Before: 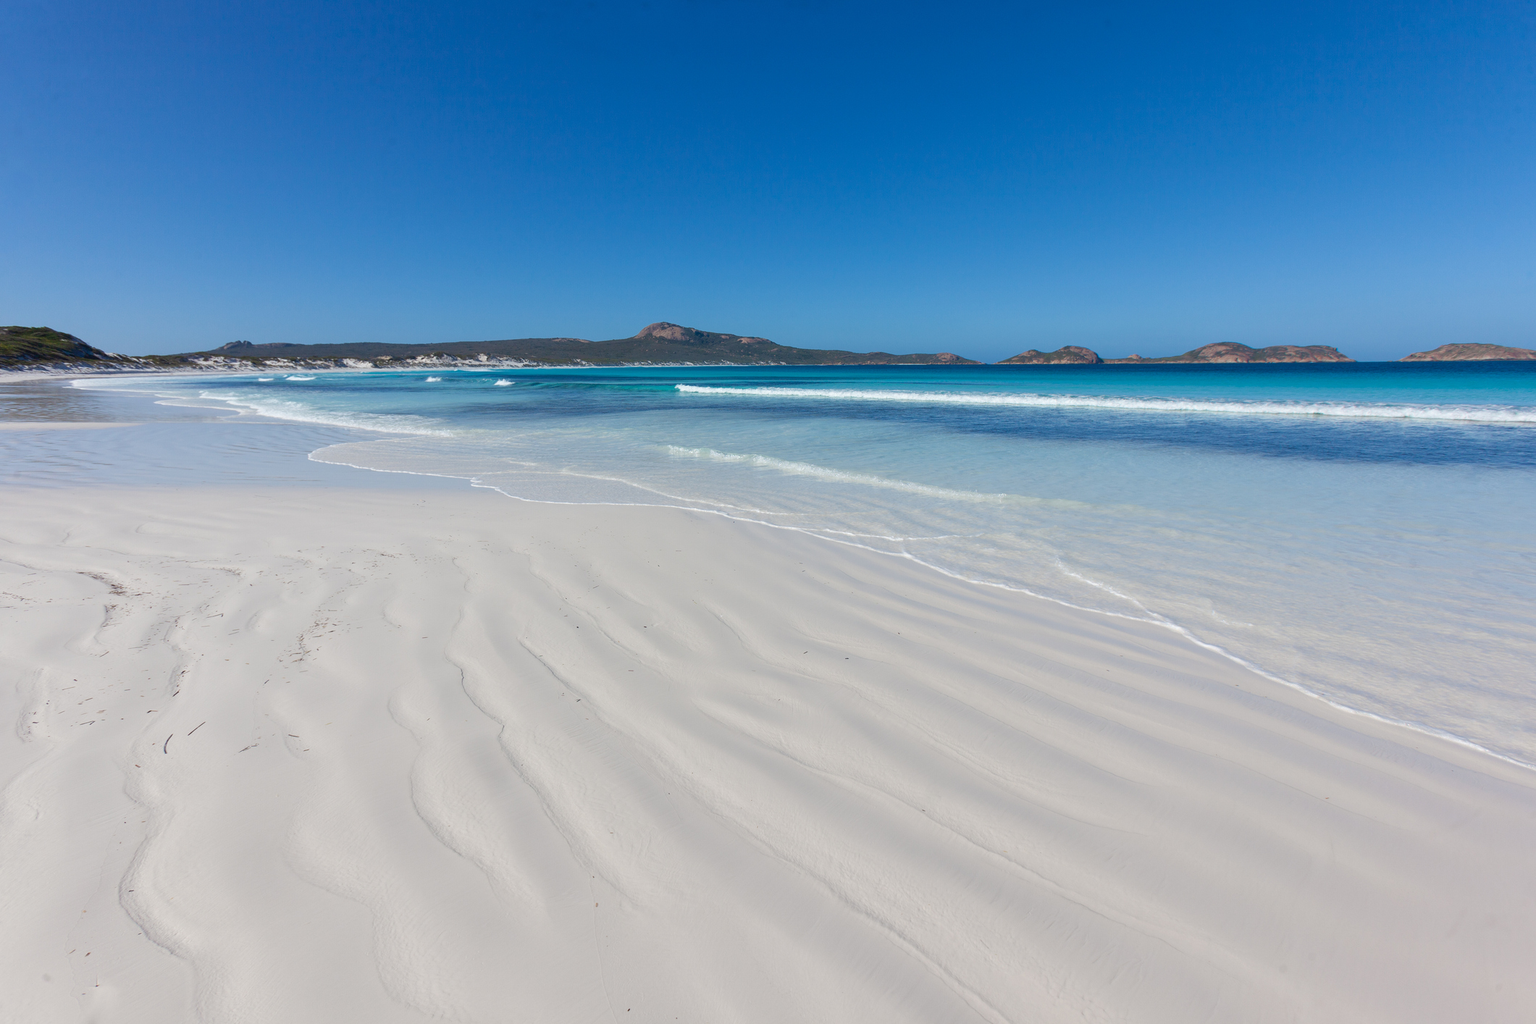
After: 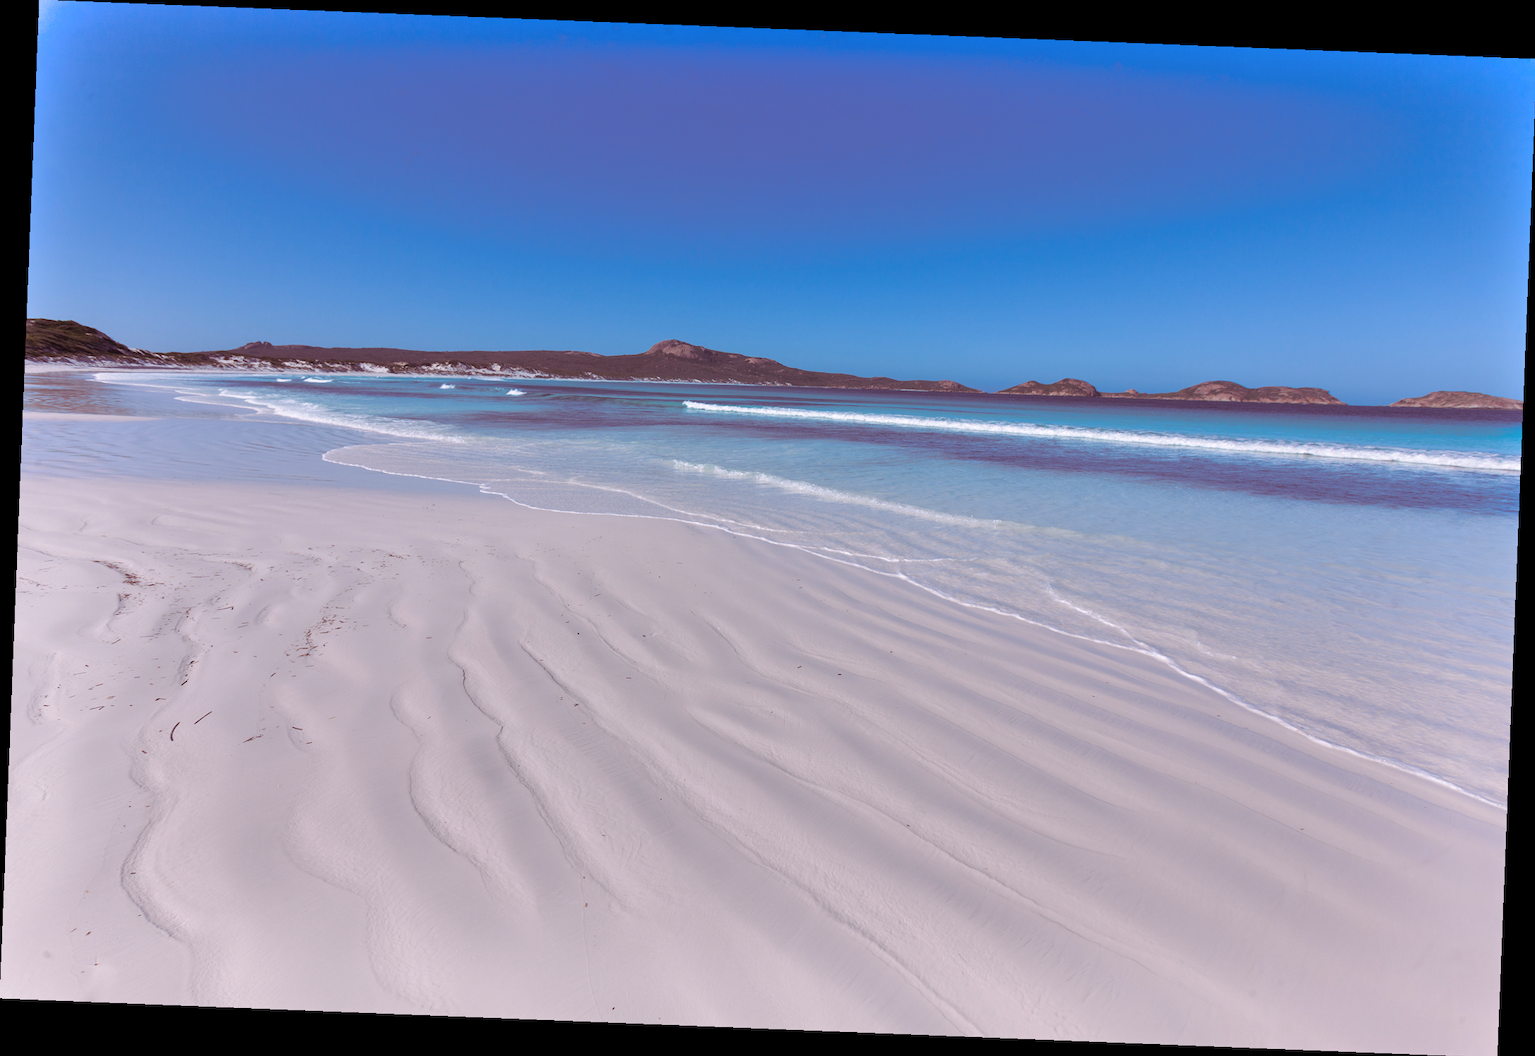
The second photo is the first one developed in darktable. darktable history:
exposure: black level correction 0.001, compensate highlight preservation false
white balance: red 1.05, blue 1.072
rotate and perspective: rotation 2.27°, automatic cropping off
shadows and highlights: soften with gaussian
split-toning: shadows › saturation 0.41, highlights › saturation 0, compress 33.55%
